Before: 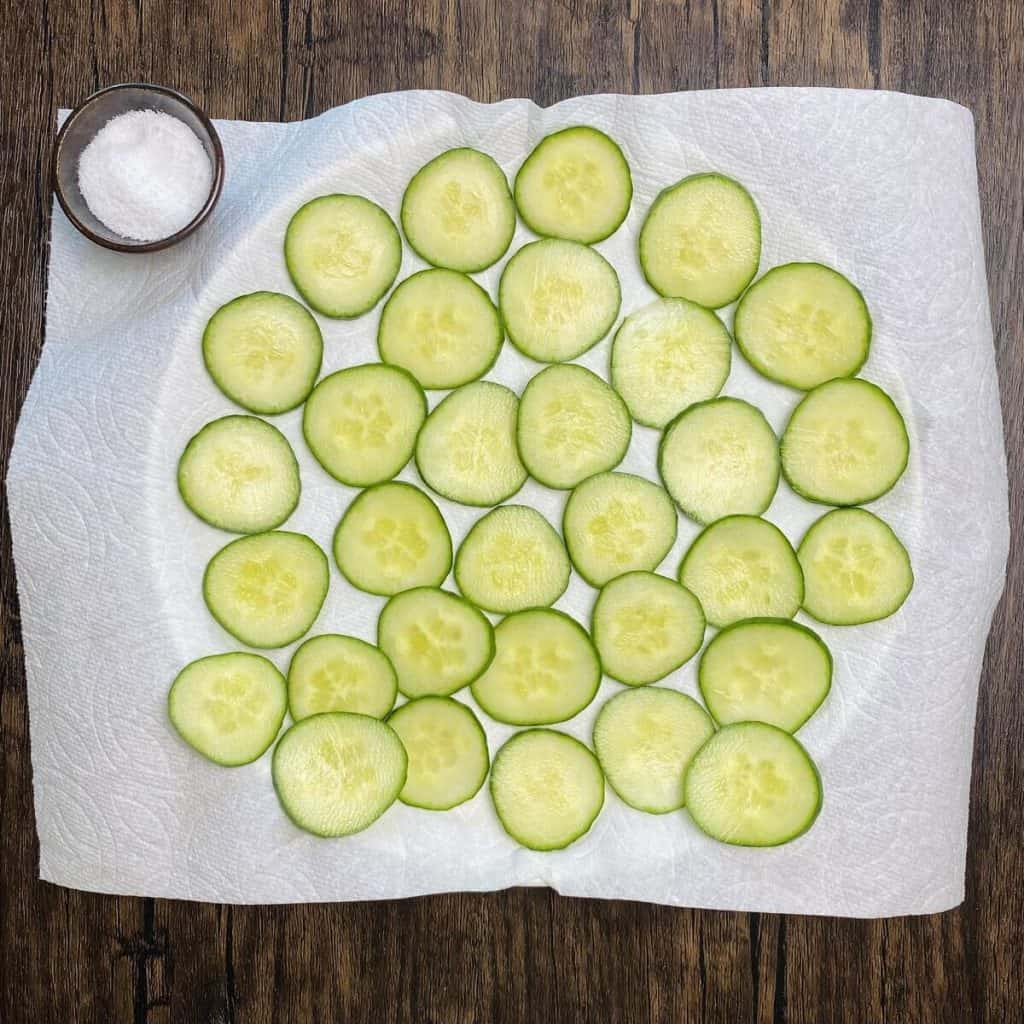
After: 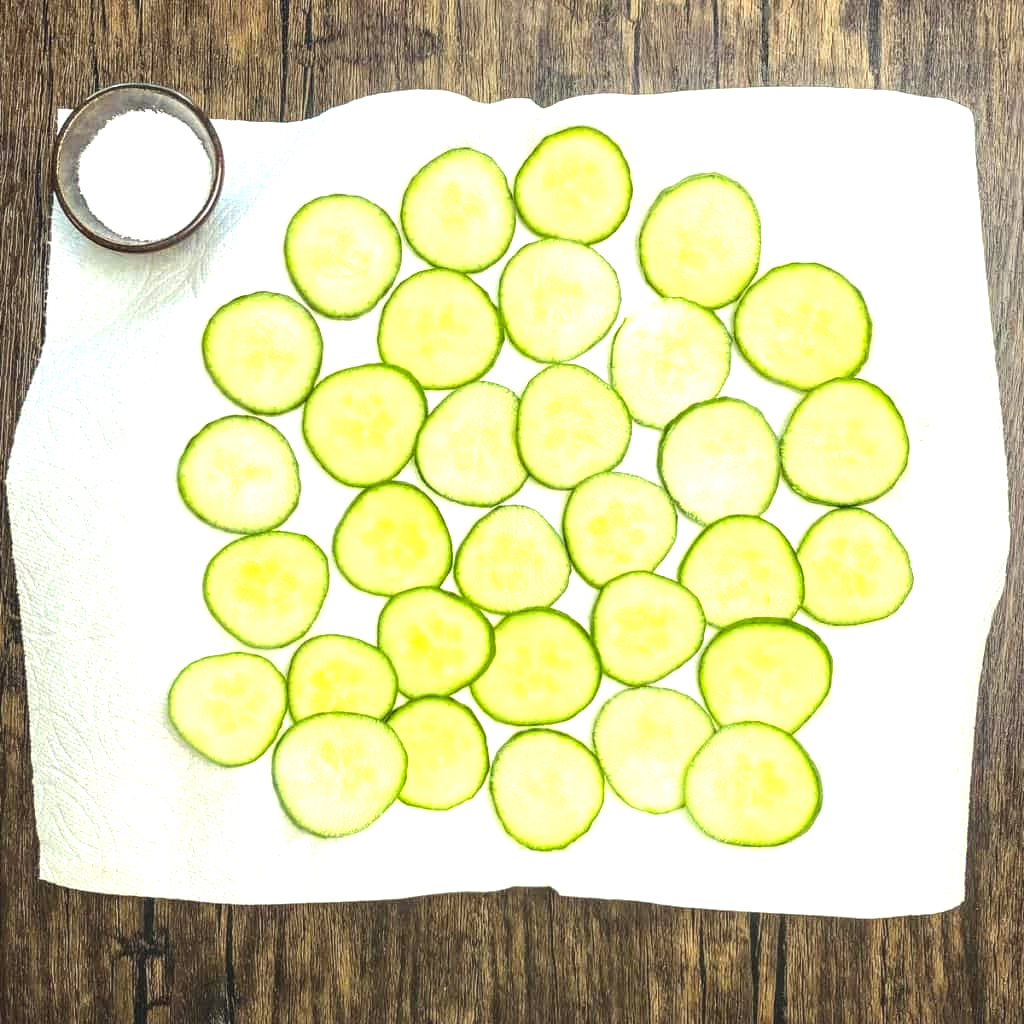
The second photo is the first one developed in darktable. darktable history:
local contrast: detail 130%
color correction: highlights a* -5.94, highlights b* 11.19
exposure: black level correction -0.002, exposure 1.115 EV, compensate highlight preservation false
